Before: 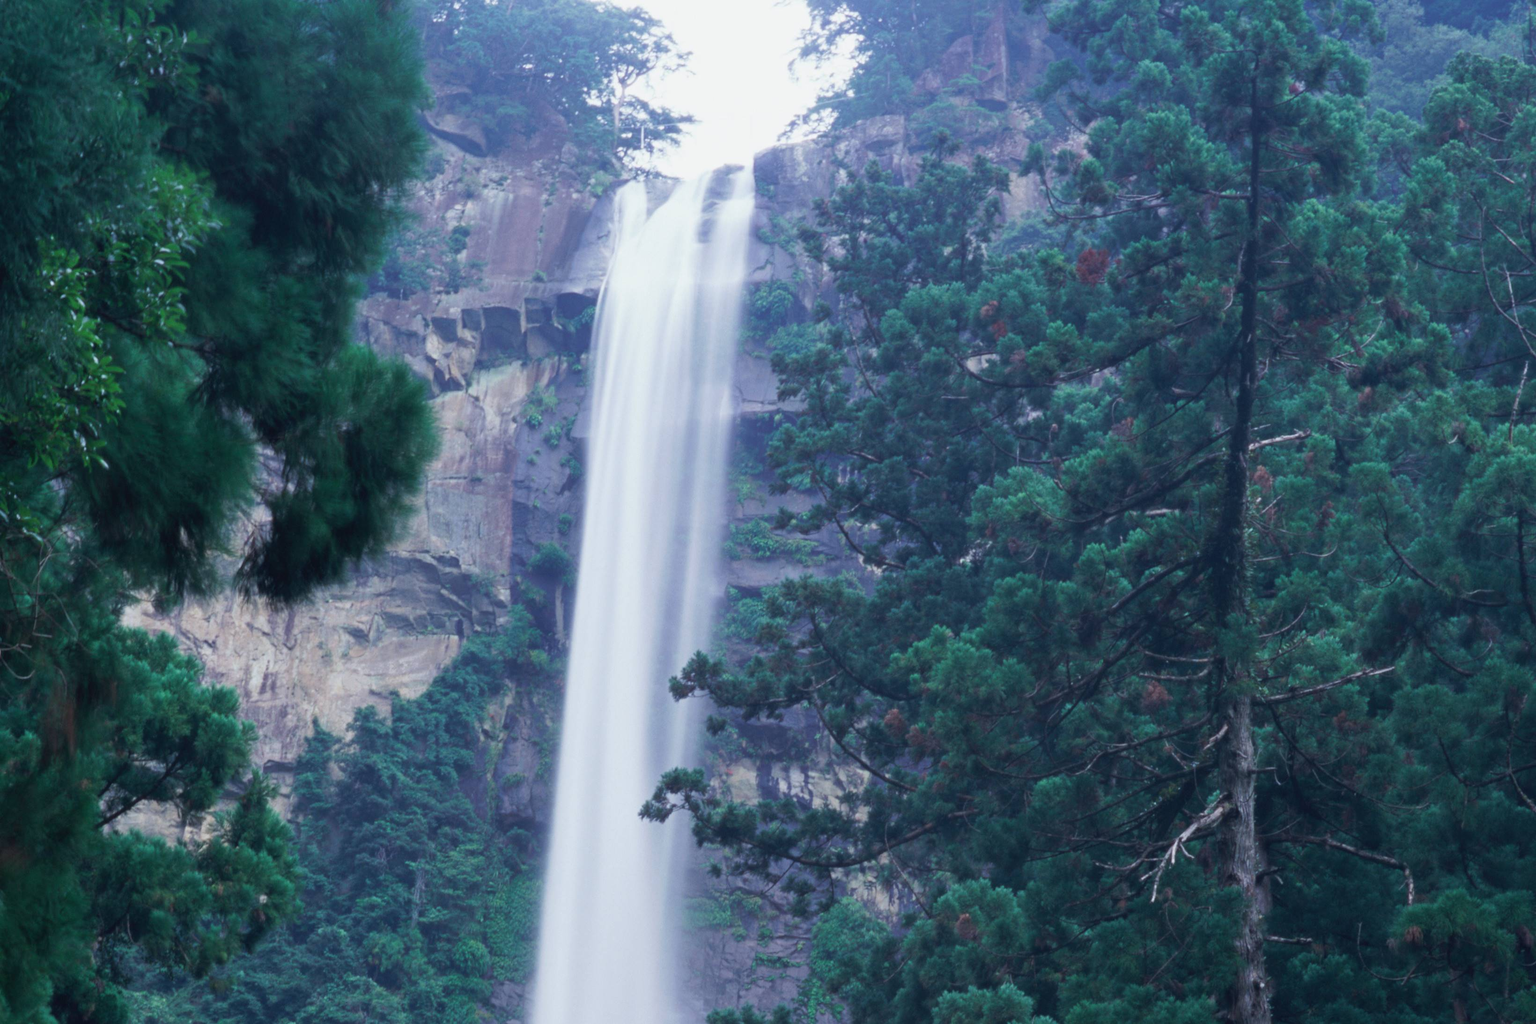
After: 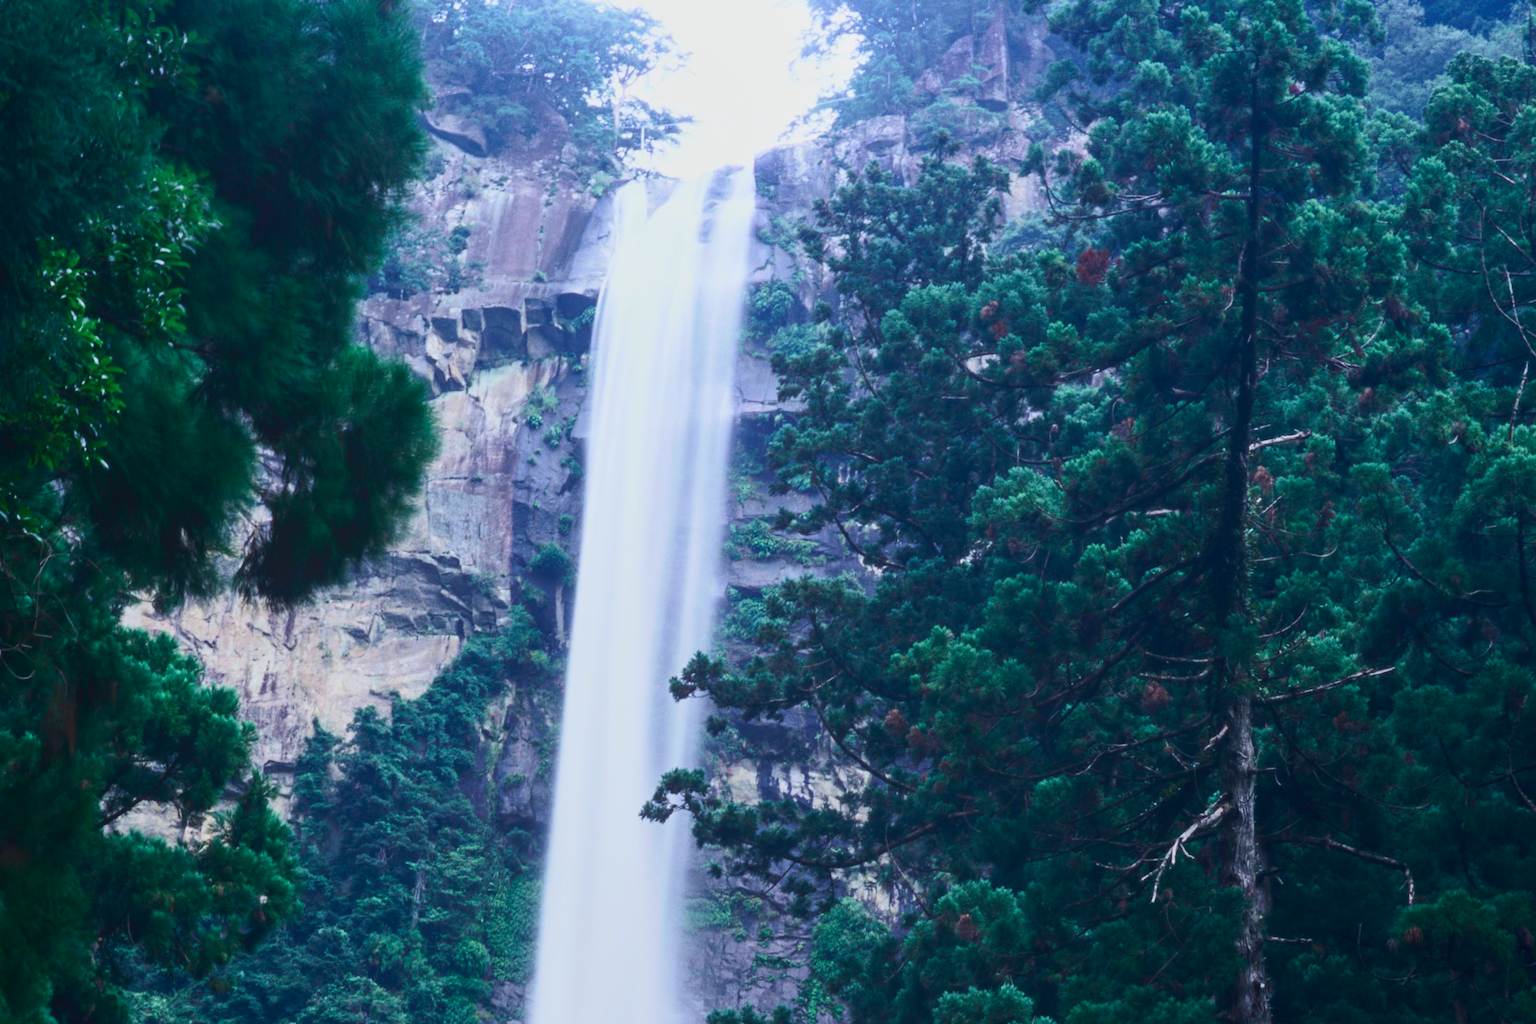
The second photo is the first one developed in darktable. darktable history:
local contrast: highlights 44%, shadows 7%, detail 100%
contrast brightness saturation: contrast 0.398, brightness 0.052, saturation 0.256
